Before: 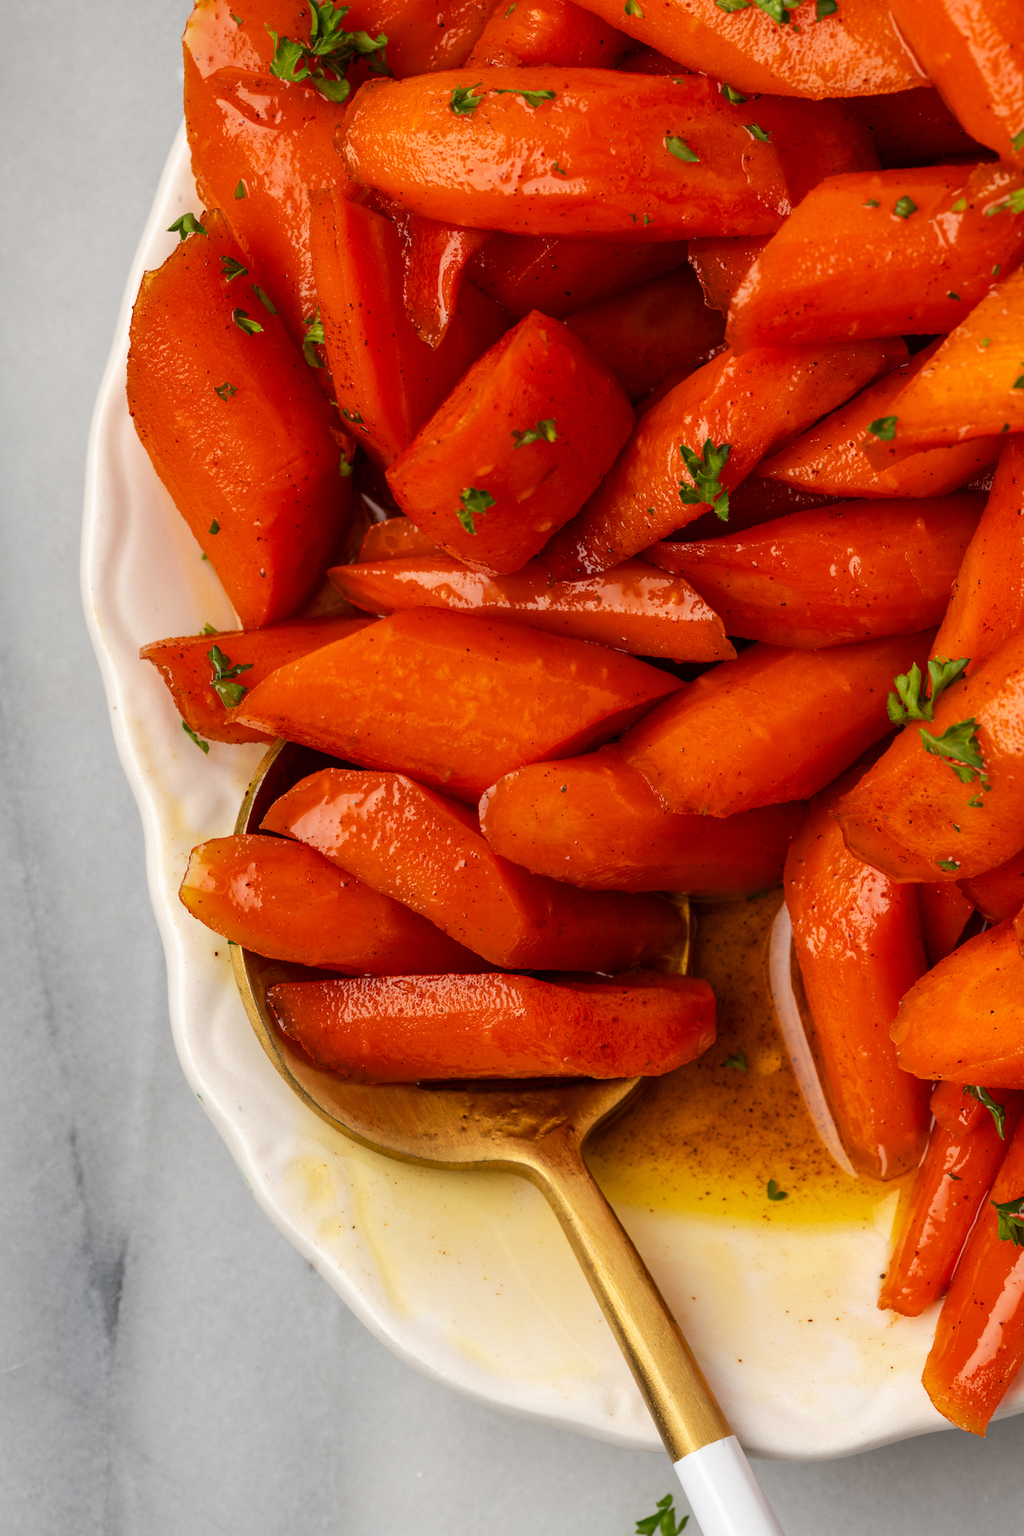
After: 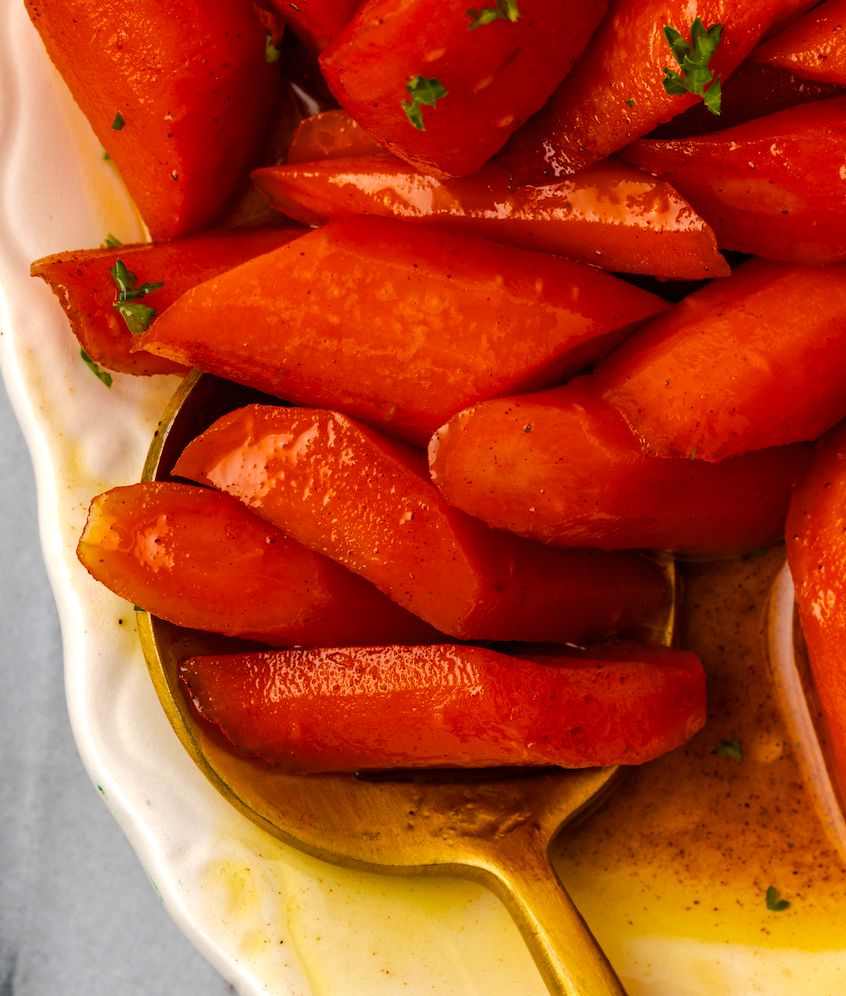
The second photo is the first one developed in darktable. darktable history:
color balance rgb: linear chroma grading › shadows 16%, perceptual saturation grading › global saturation 8%, perceptual saturation grading › shadows 4%, perceptual brilliance grading › global brilliance 2%, perceptual brilliance grading › highlights 8%, perceptual brilliance grading › shadows -4%, global vibrance 16%, saturation formula JzAzBz (2021)
crop: left 11.123%, top 27.61%, right 18.3%, bottom 17.034%
contrast equalizer: y [[0.5 ×6], [0.5 ×6], [0.975, 0.964, 0.925, 0.865, 0.793, 0.721], [0 ×6], [0 ×6]]
haze removal: strength 0.29, distance 0.25, compatibility mode true, adaptive false
